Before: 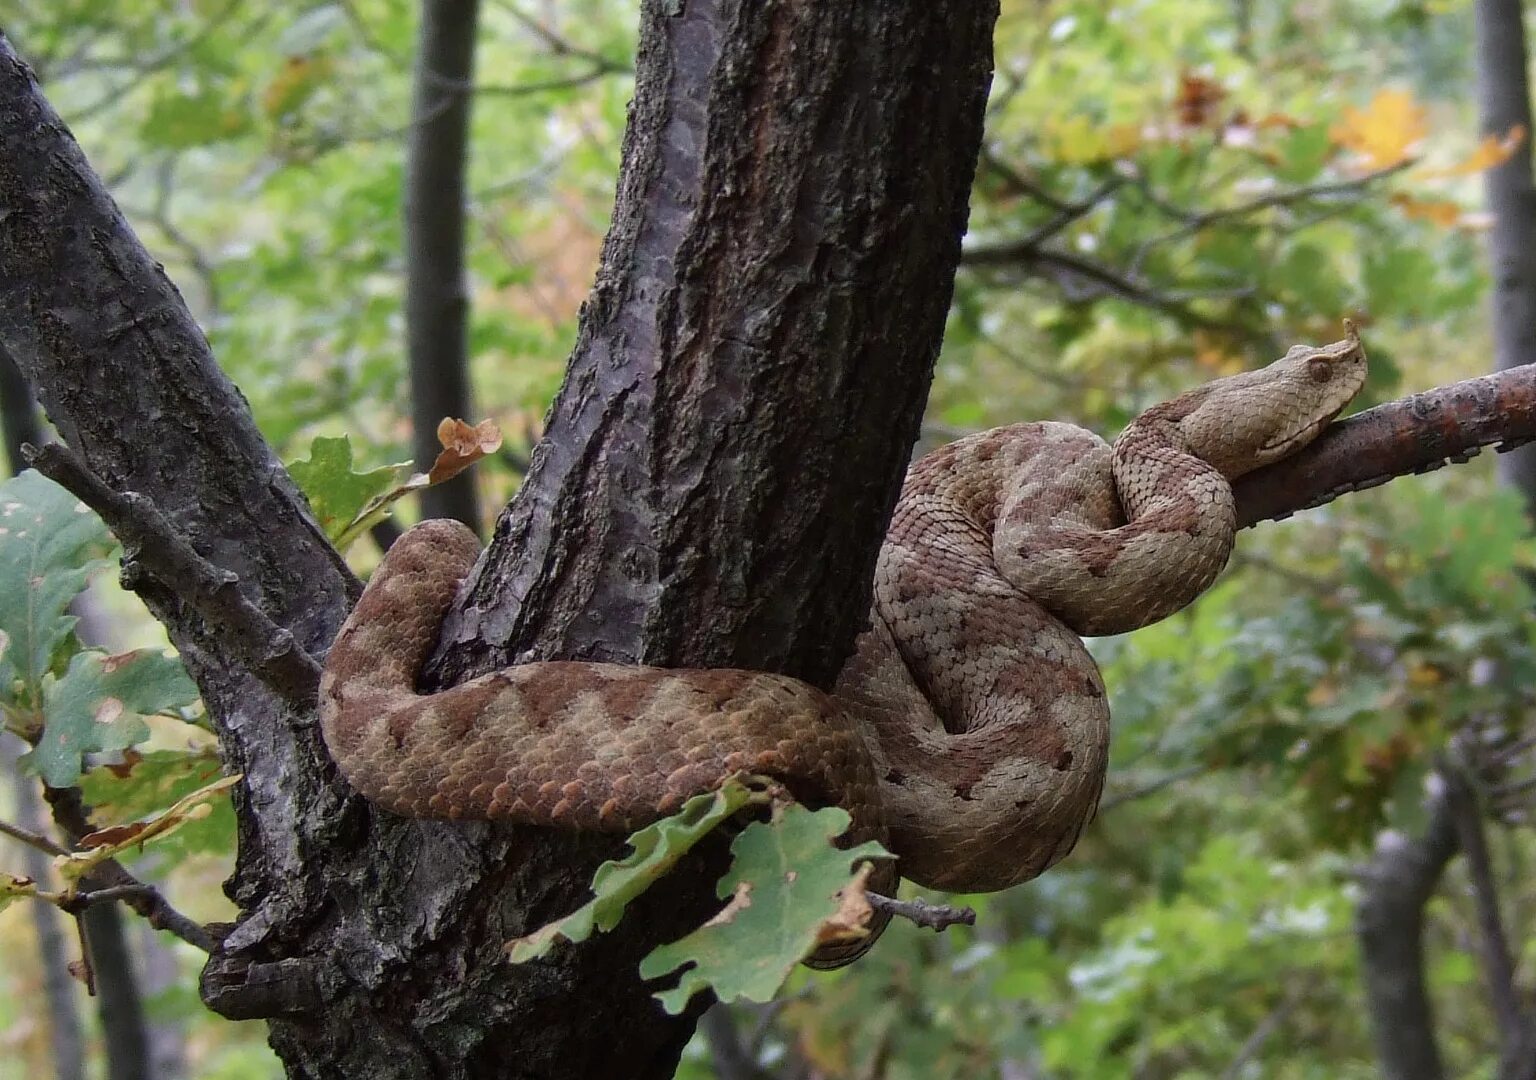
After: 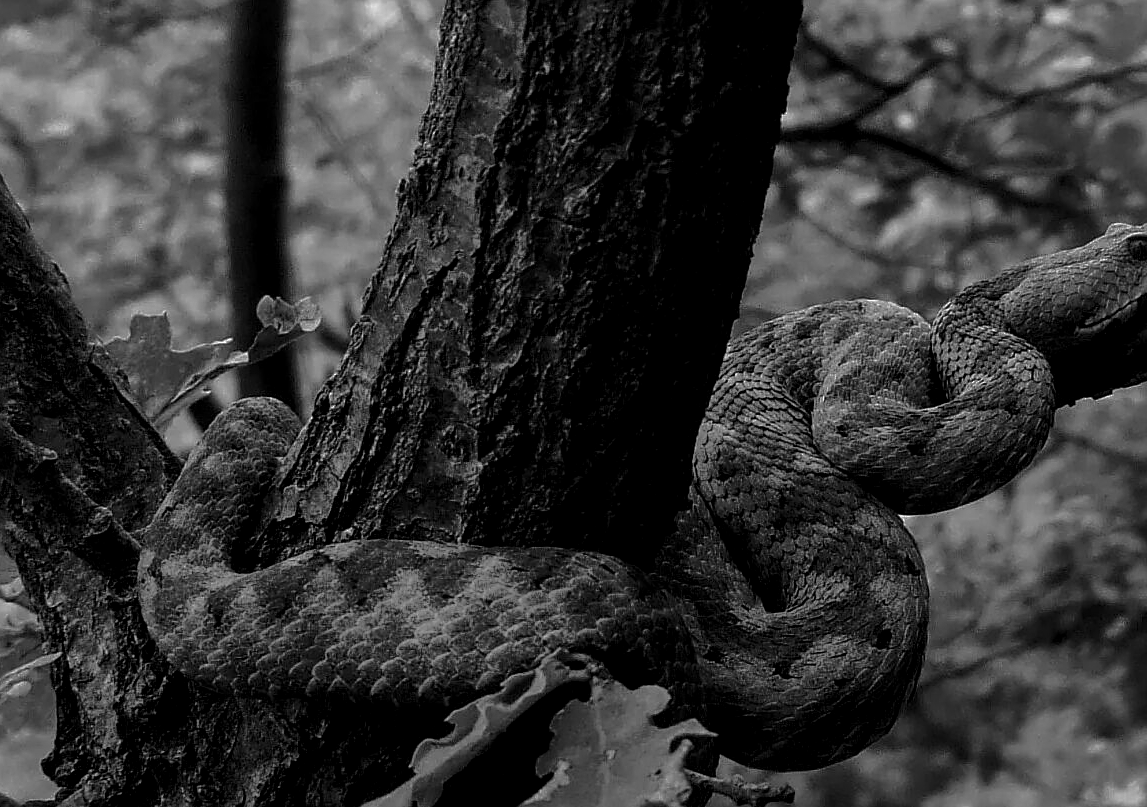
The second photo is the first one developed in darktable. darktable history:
crop and rotate: left 11.831%, top 11.346%, right 13.429%, bottom 13.899%
shadows and highlights: on, module defaults
contrast brightness saturation: contrast -0.03, brightness -0.59, saturation -1
sharpen: on, module defaults
local contrast: detail 130%
